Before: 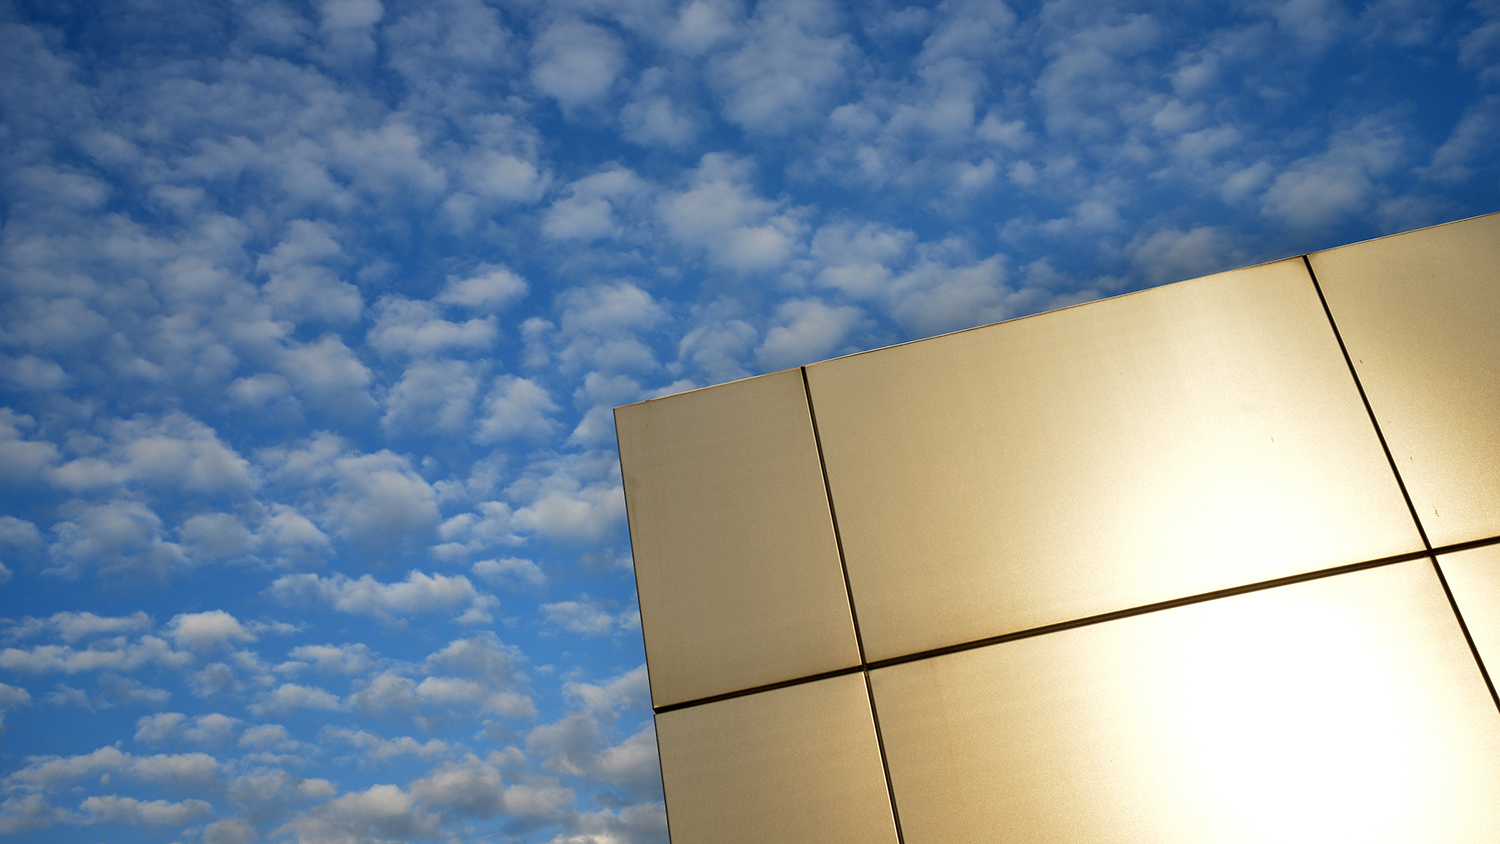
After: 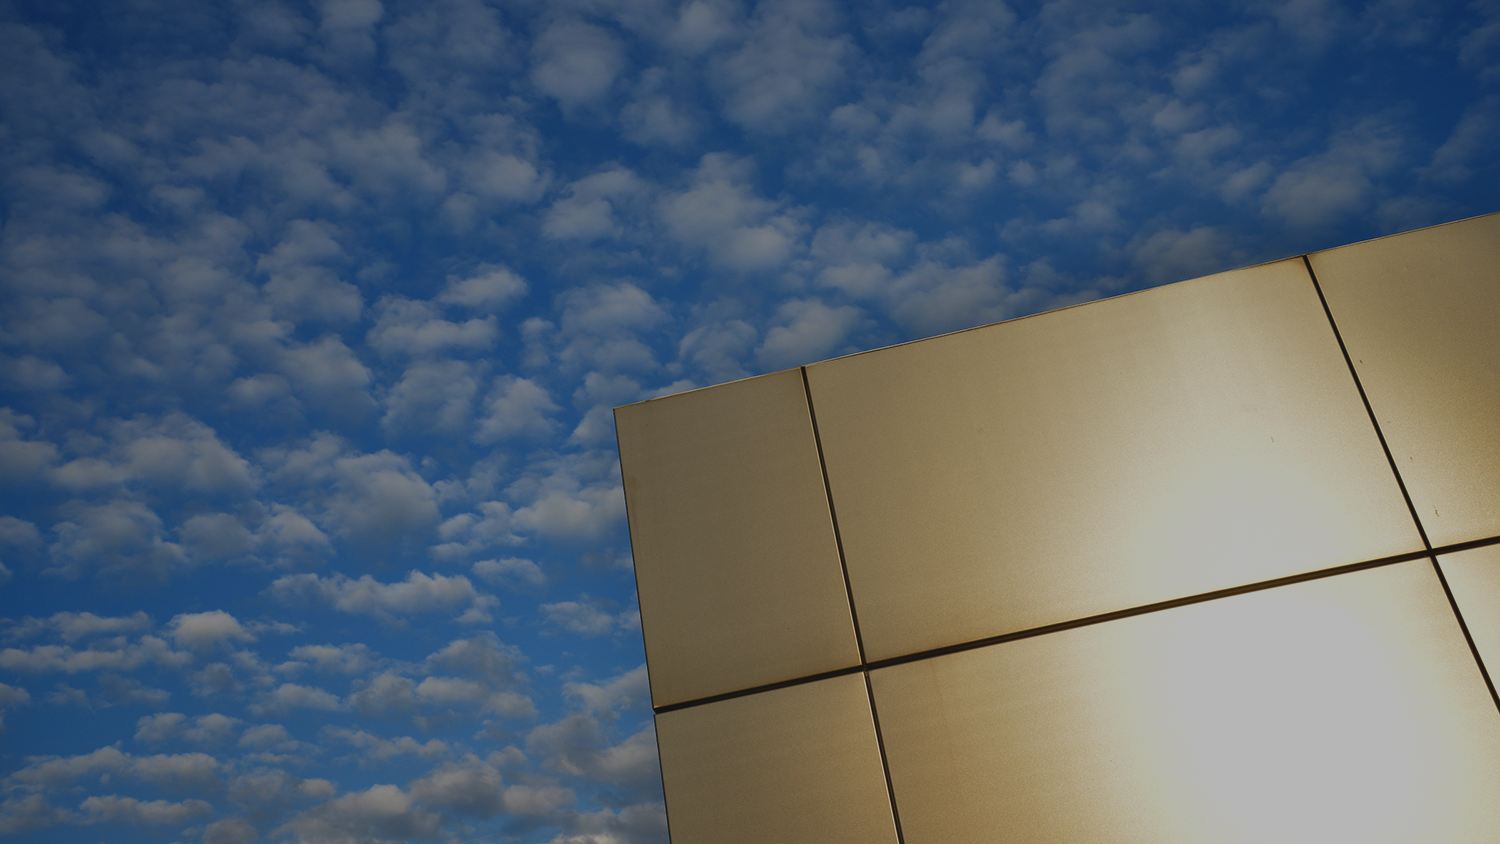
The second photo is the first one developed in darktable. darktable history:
contrast brightness saturation: contrast -0.12
tone curve: curves: ch0 [(0, 0) (0.003, 0.014) (0.011, 0.019) (0.025, 0.028) (0.044, 0.044) (0.069, 0.069) (0.1, 0.1) (0.136, 0.131) (0.177, 0.168) (0.224, 0.206) (0.277, 0.255) (0.335, 0.309) (0.399, 0.374) (0.468, 0.452) (0.543, 0.535) (0.623, 0.623) (0.709, 0.72) (0.801, 0.815) (0.898, 0.898) (1, 1)], color space Lab, independent channels, preserve colors none
exposure: exposure 0 EV, compensate exposure bias true, compensate highlight preservation false
